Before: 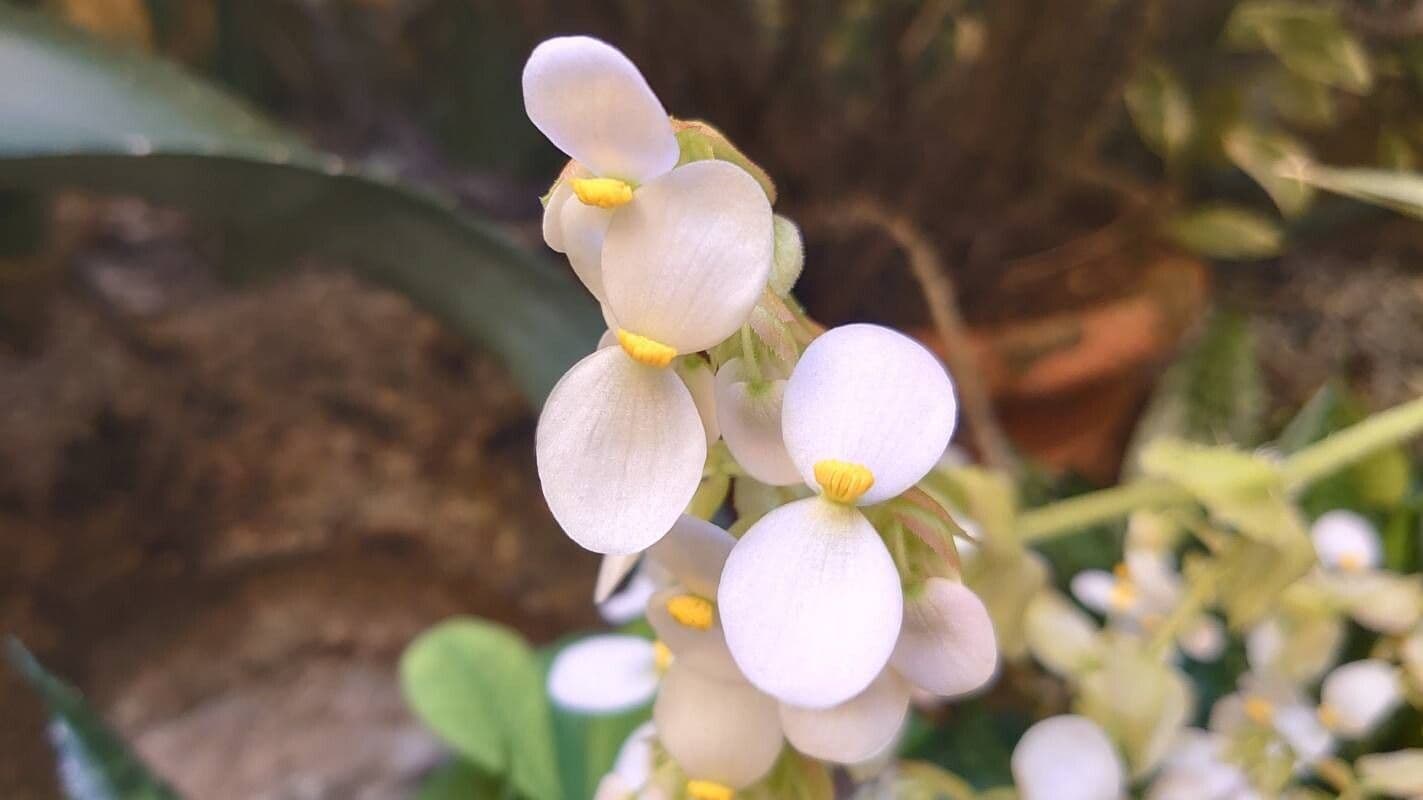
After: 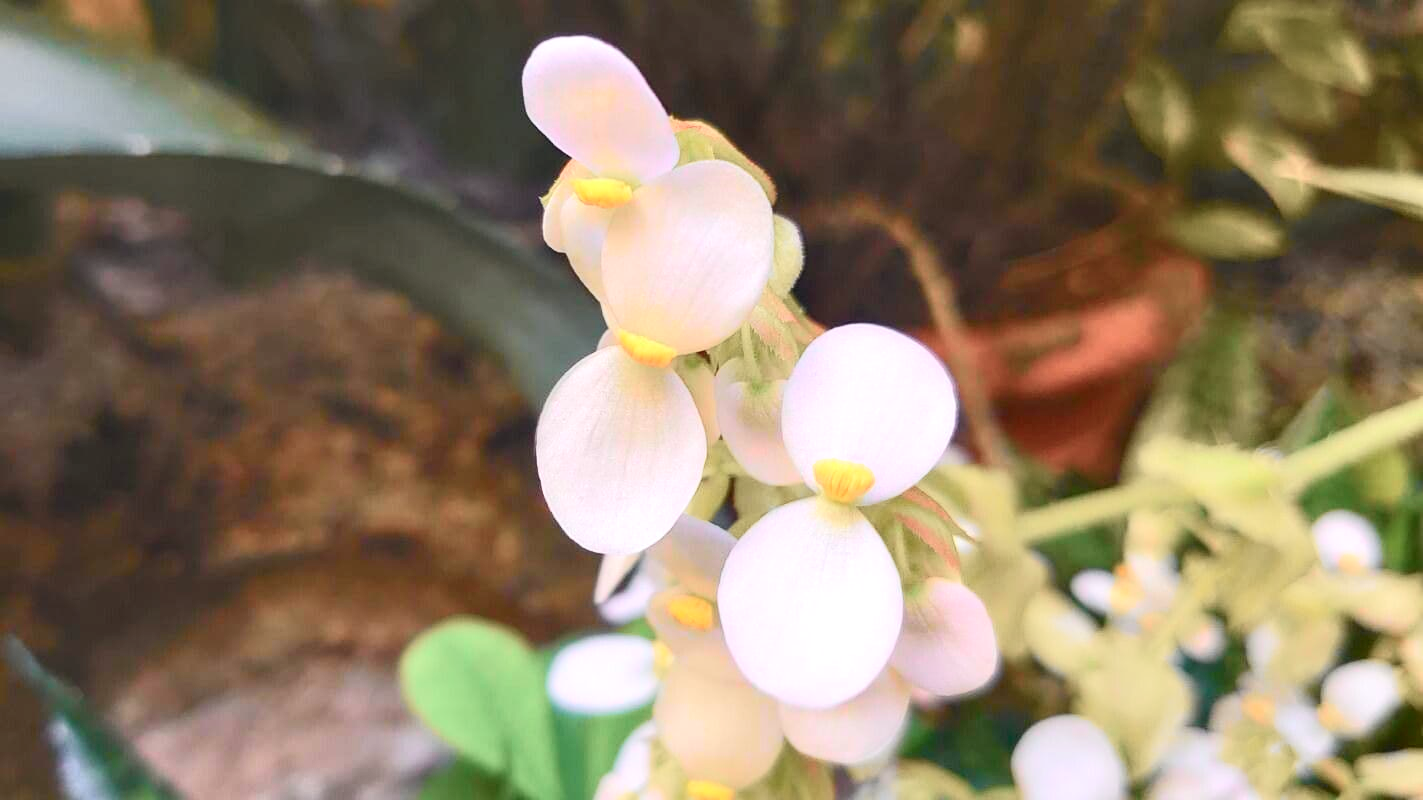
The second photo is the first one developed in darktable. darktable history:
exposure: exposure 0.29 EV, compensate highlight preservation false
tone curve: curves: ch0 [(0, 0.013) (0.104, 0.103) (0.258, 0.267) (0.448, 0.489) (0.709, 0.794) (0.895, 0.915) (0.994, 0.971)]; ch1 [(0, 0) (0.335, 0.298) (0.446, 0.416) (0.488, 0.488) (0.515, 0.504) (0.581, 0.615) (0.635, 0.661) (1, 1)]; ch2 [(0, 0) (0.314, 0.306) (0.436, 0.447) (0.502, 0.5) (0.538, 0.541) (0.568, 0.603) (0.641, 0.635) (0.717, 0.701) (1, 1)], color space Lab, independent channels, preserve colors none
